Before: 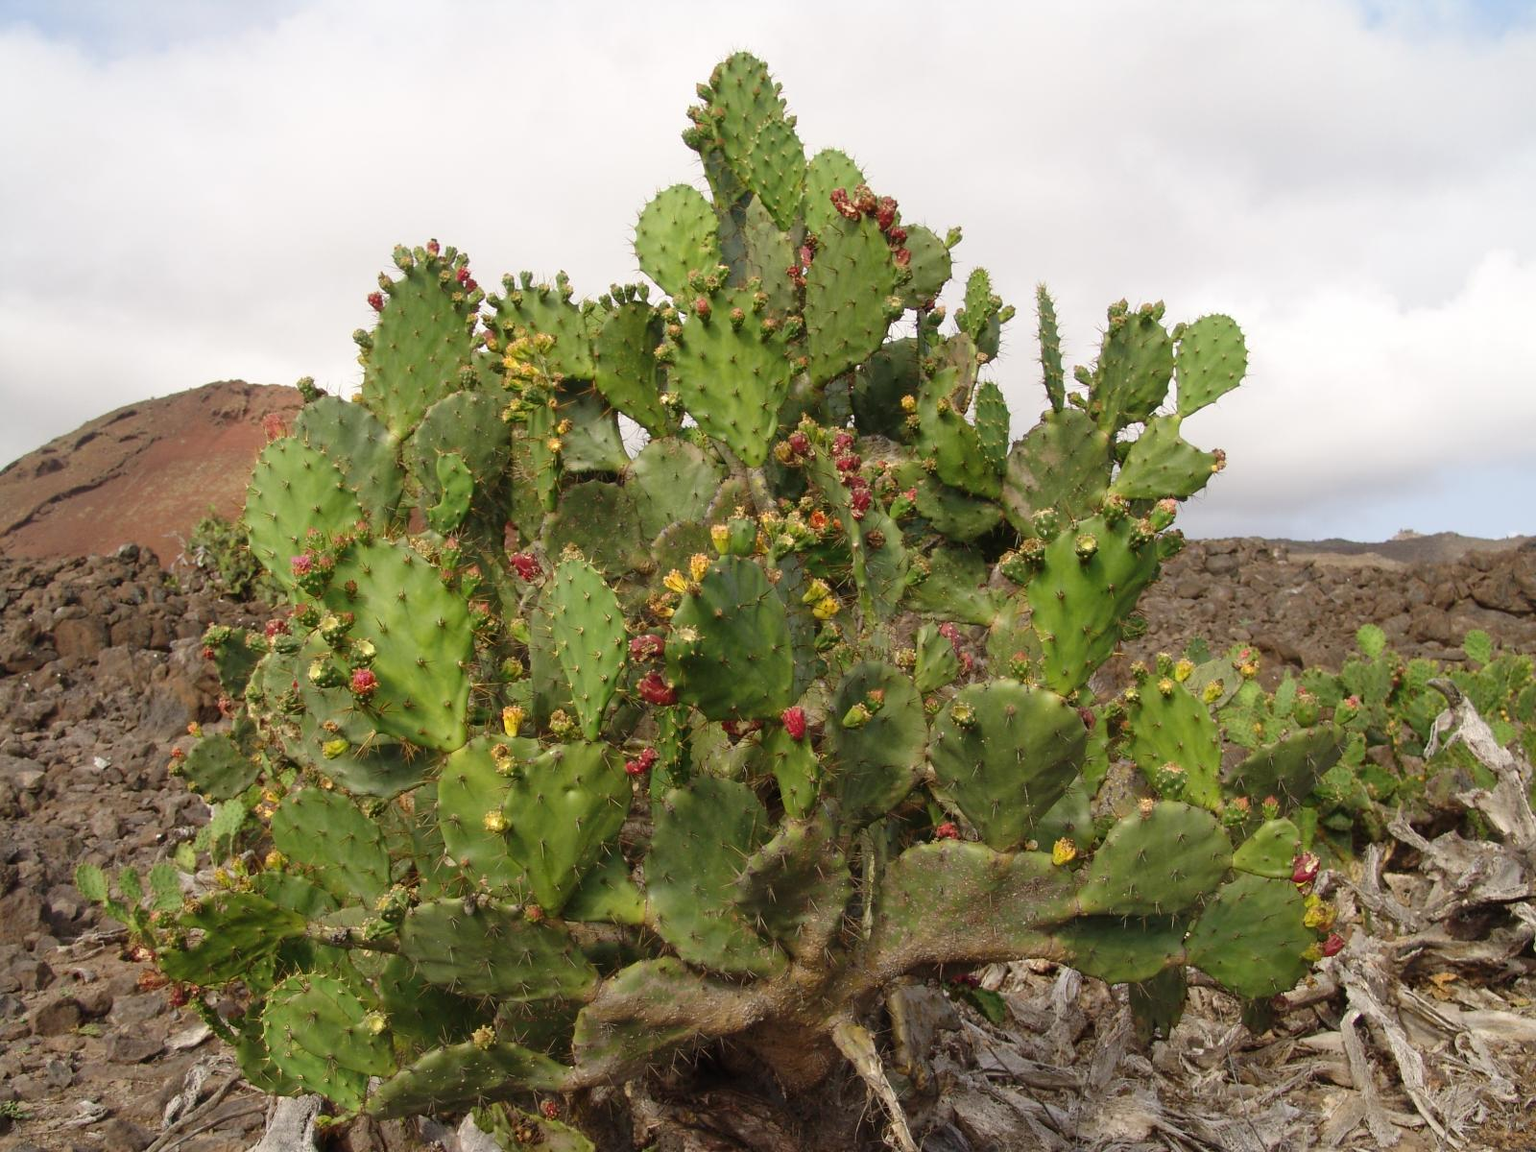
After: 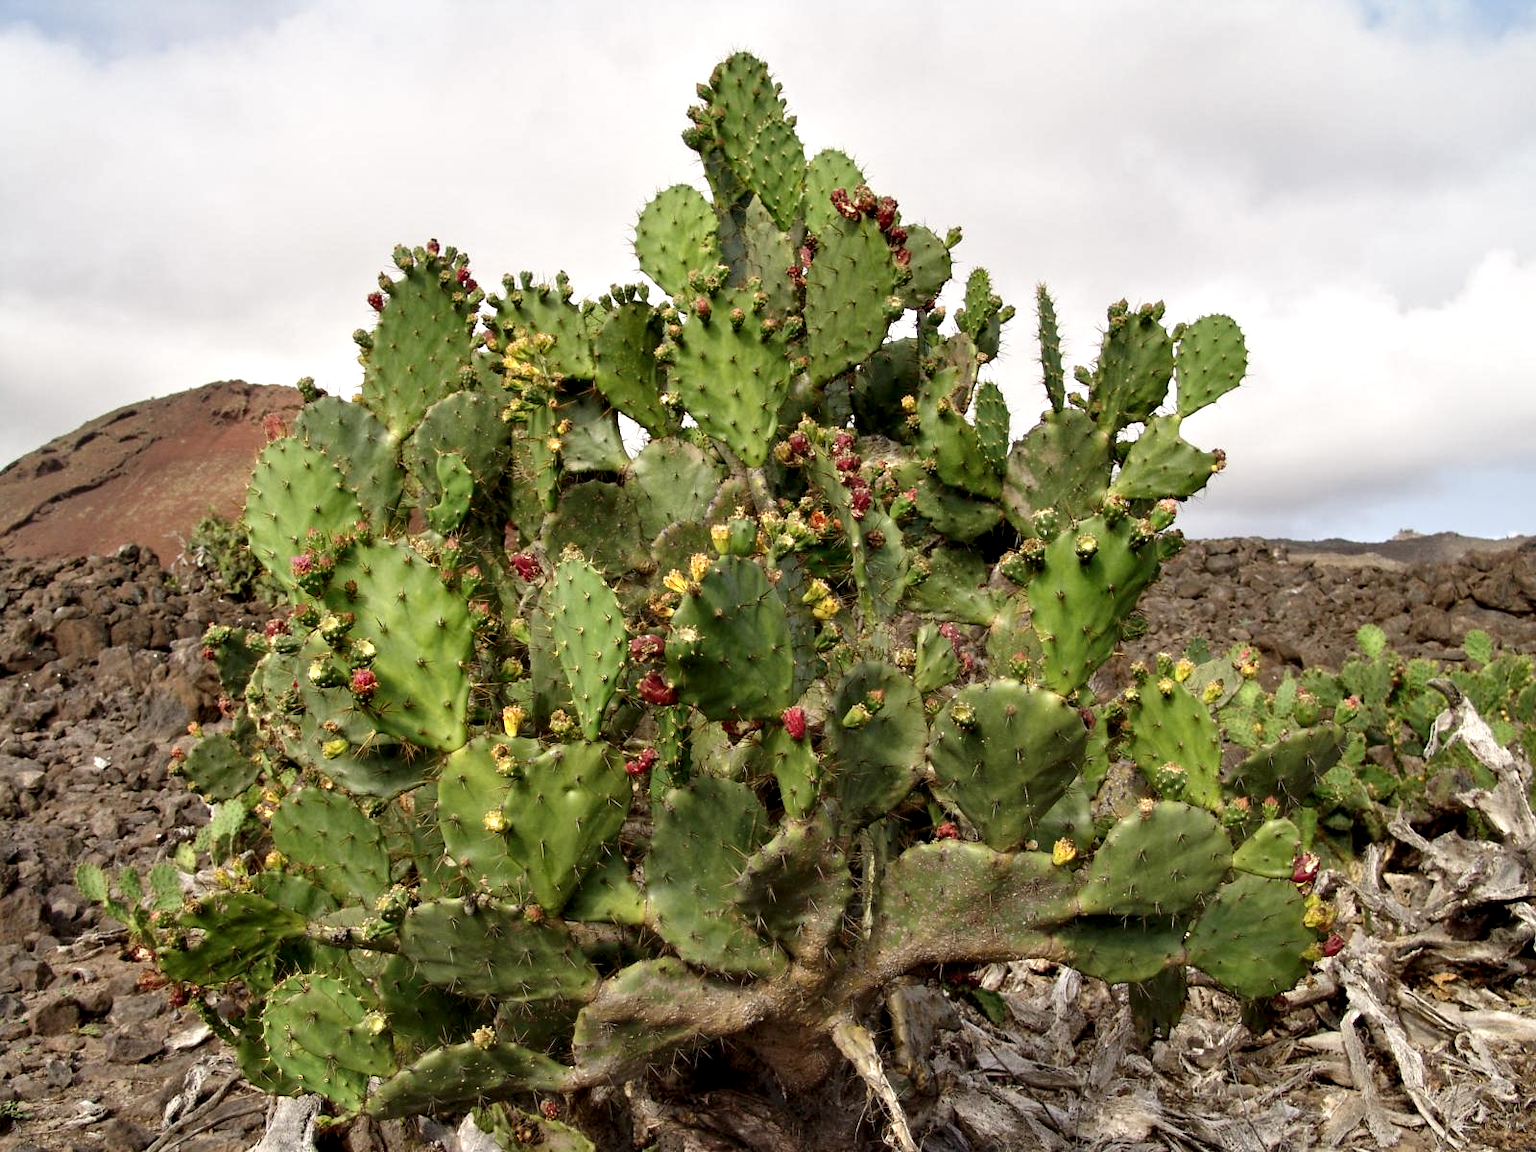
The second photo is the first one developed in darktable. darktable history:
contrast equalizer: y [[0.601, 0.6, 0.598, 0.598, 0.6, 0.601], [0.5 ×6], [0.5 ×6], [0 ×6], [0 ×6]]
